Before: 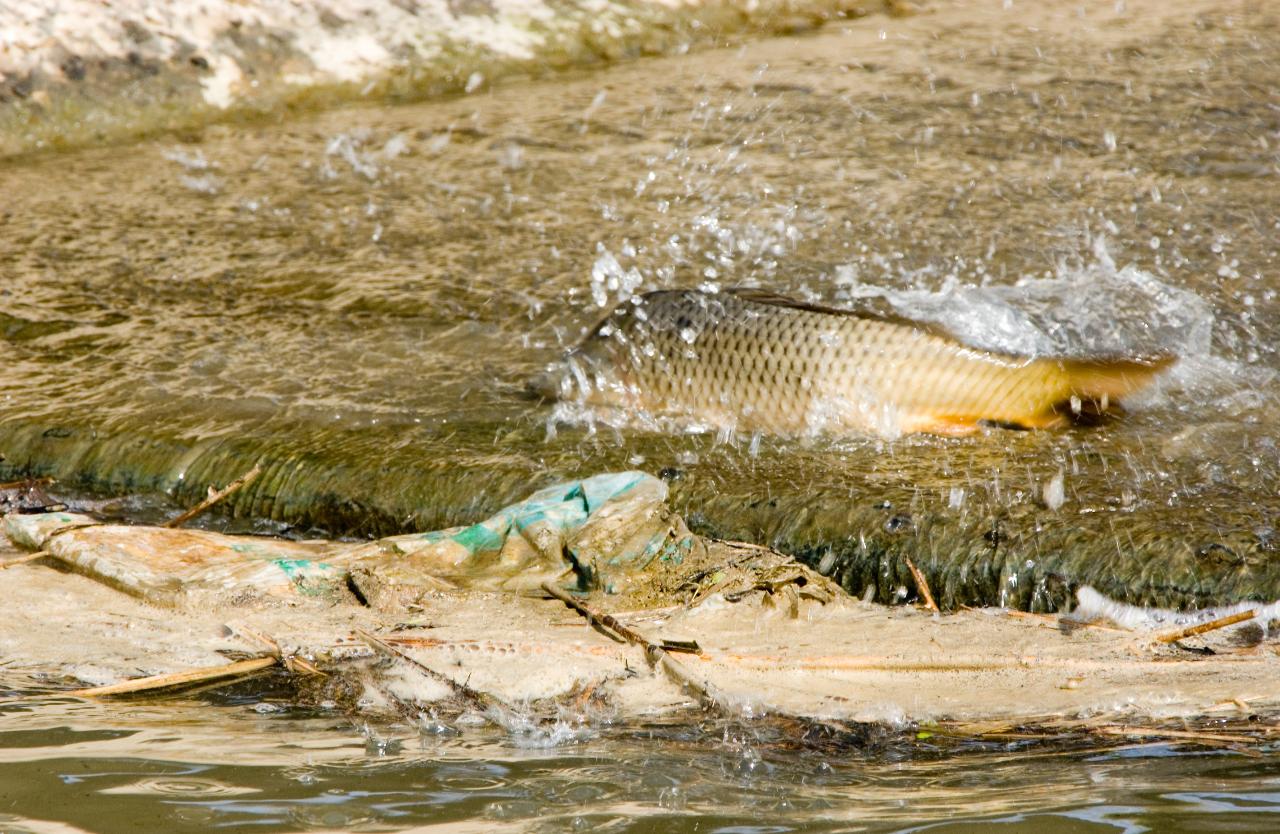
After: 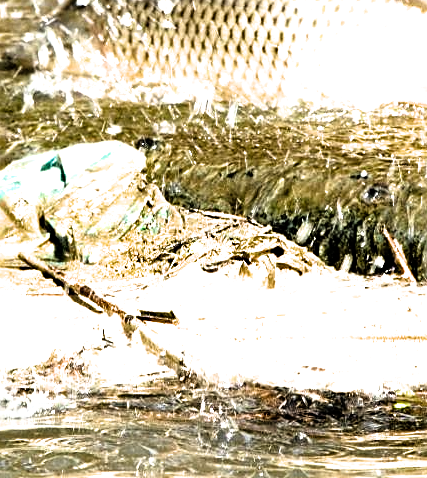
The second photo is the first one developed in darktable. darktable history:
sharpen: on, module defaults
crop: left 40.873%, top 39.6%, right 25.705%, bottom 3.062%
filmic rgb: black relative exposure -8.02 EV, white relative exposure 2.18 EV, hardness 6.96
tone equalizer: -8 EV -0.747 EV, -7 EV -0.695 EV, -6 EV -0.58 EV, -5 EV -0.389 EV, -3 EV 0.381 EV, -2 EV 0.6 EV, -1 EV 0.685 EV, +0 EV 0.781 EV
color balance rgb: perceptual saturation grading › global saturation -0.146%, perceptual brilliance grading › global brilliance 2.932%
